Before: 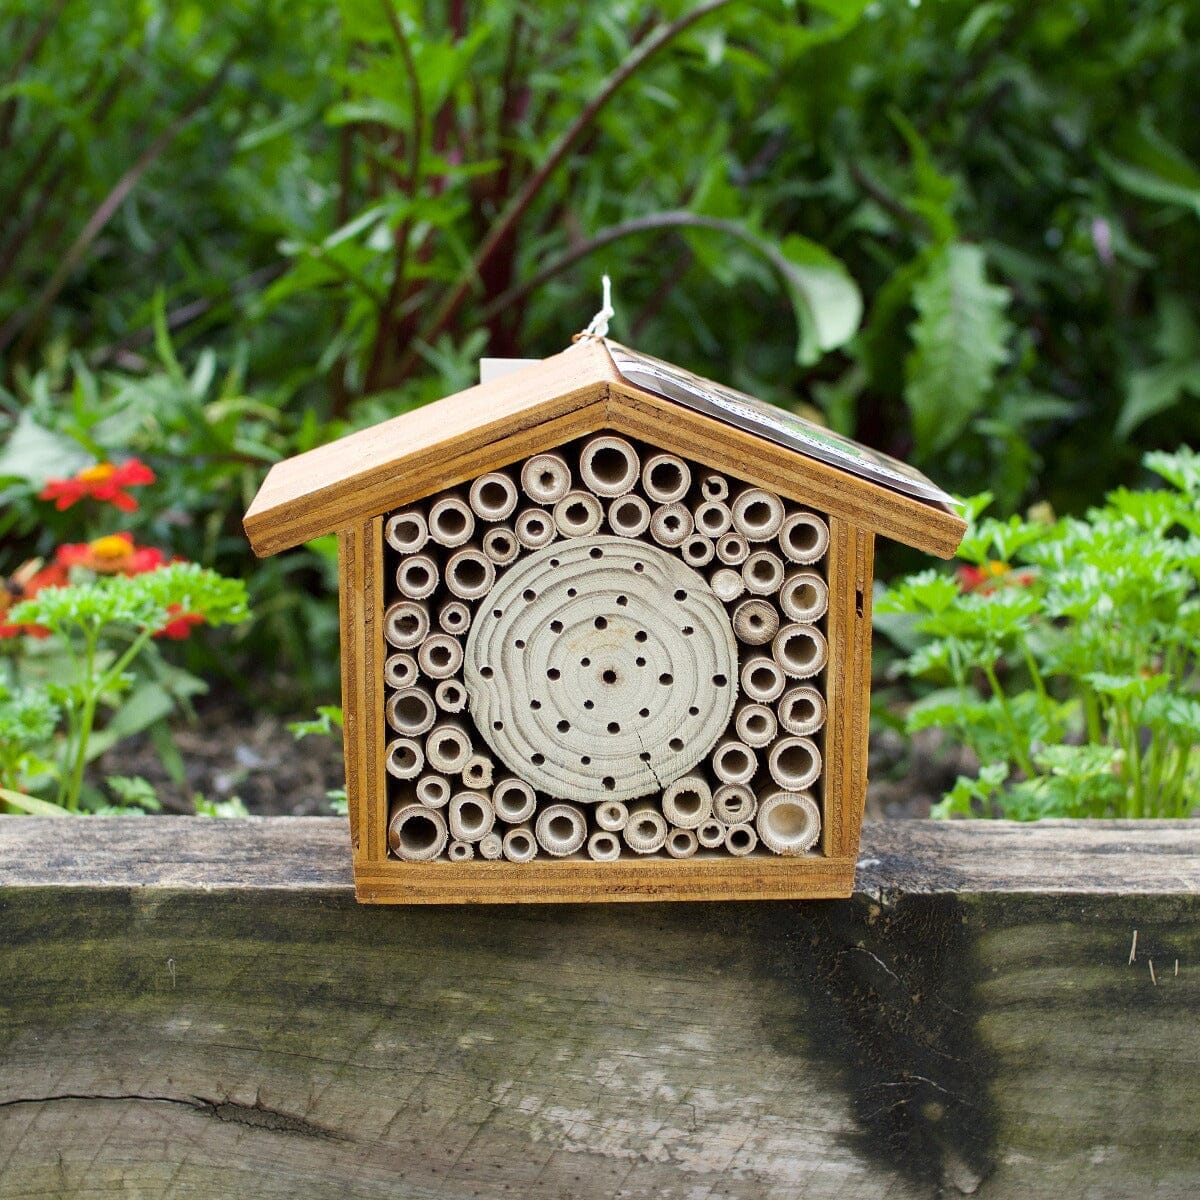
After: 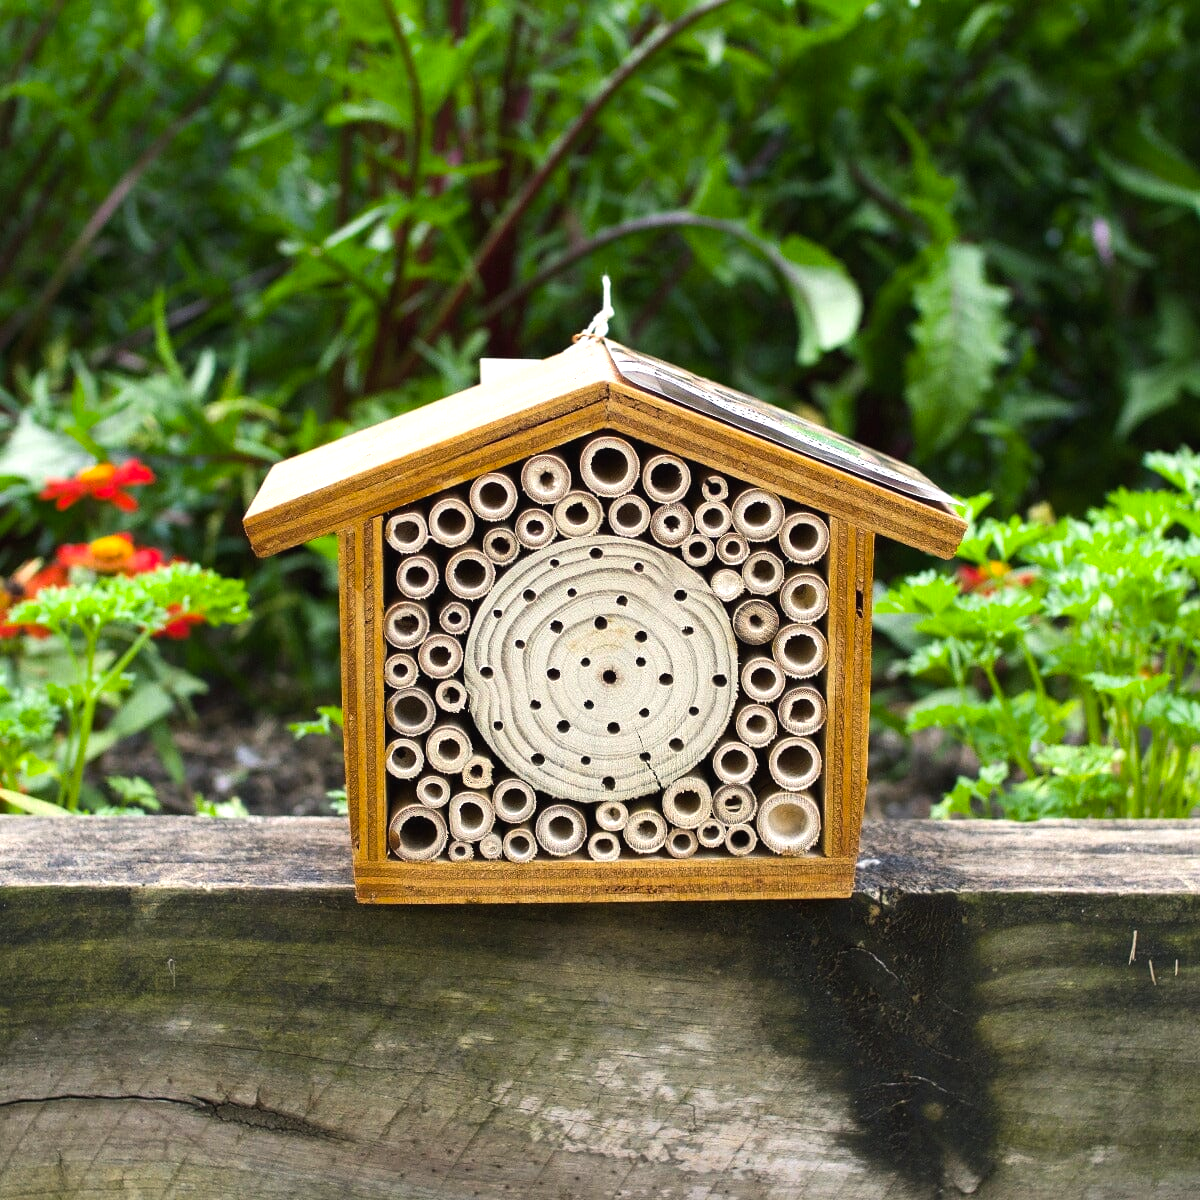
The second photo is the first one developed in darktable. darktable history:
color balance rgb: shadows lift › chroma 0.929%, shadows lift › hue 111.8°, highlights gain › luminance 7.572%, highlights gain › chroma 0.889%, highlights gain › hue 47.52°, global offset › luminance 0.244%, global offset › hue 168.47°, linear chroma grading › global chroma 14.37%, perceptual saturation grading › global saturation 0.354%, perceptual brilliance grading › global brilliance 15.83%, perceptual brilliance grading › shadows -34.817%, saturation formula JzAzBz (2021)
